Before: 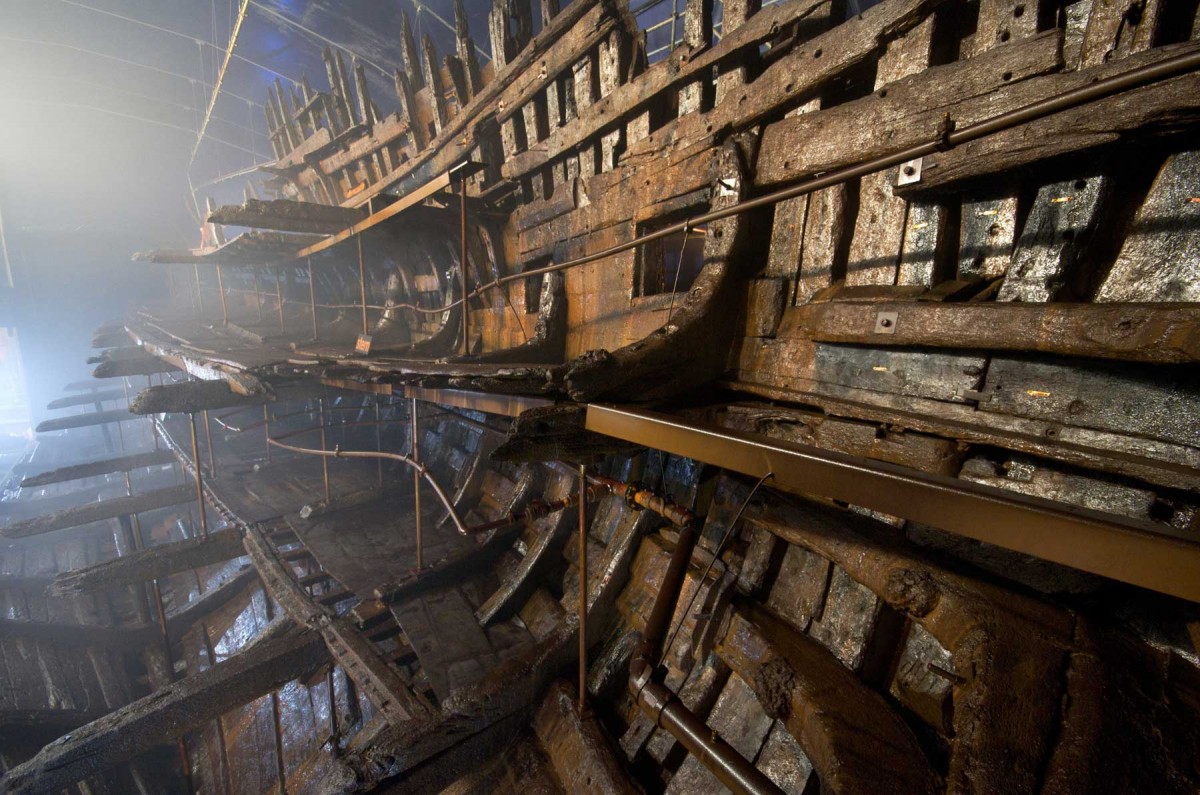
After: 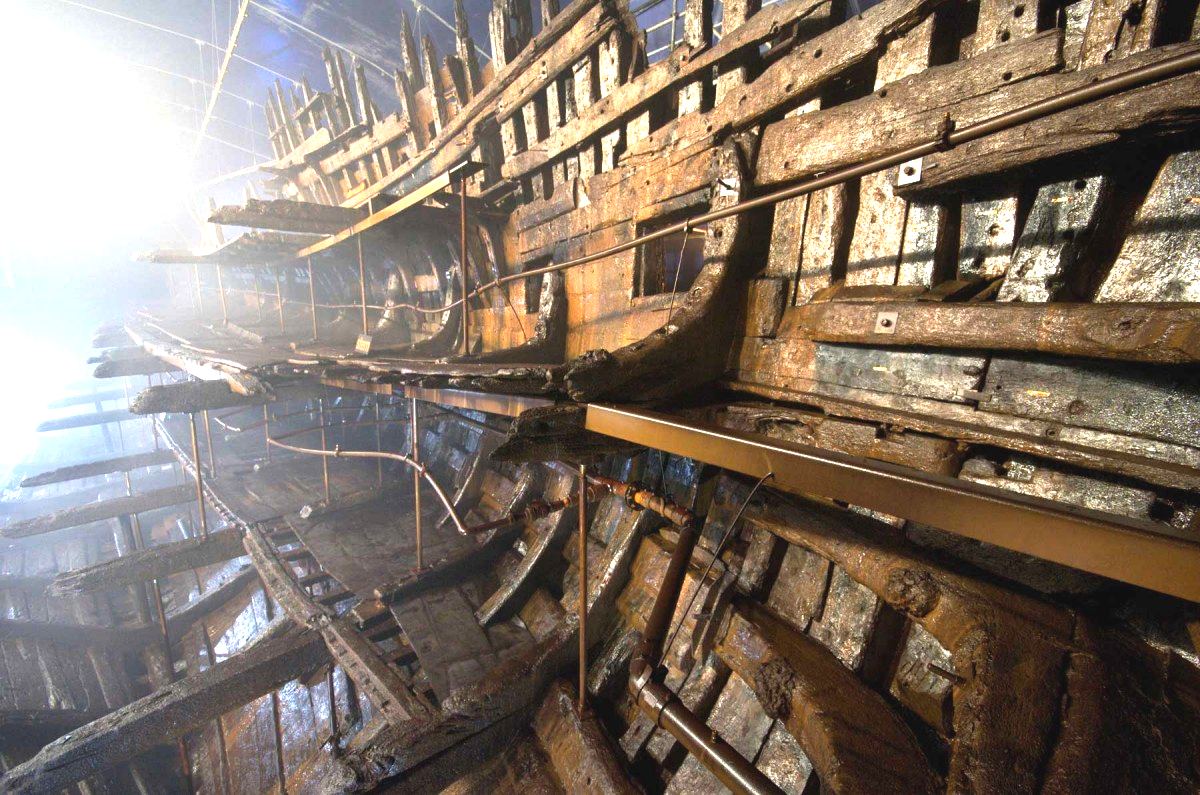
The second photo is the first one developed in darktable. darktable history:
exposure: black level correction -0.002, exposure 1.353 EV, compensate exposure bias true, compensate highlight preservation false
